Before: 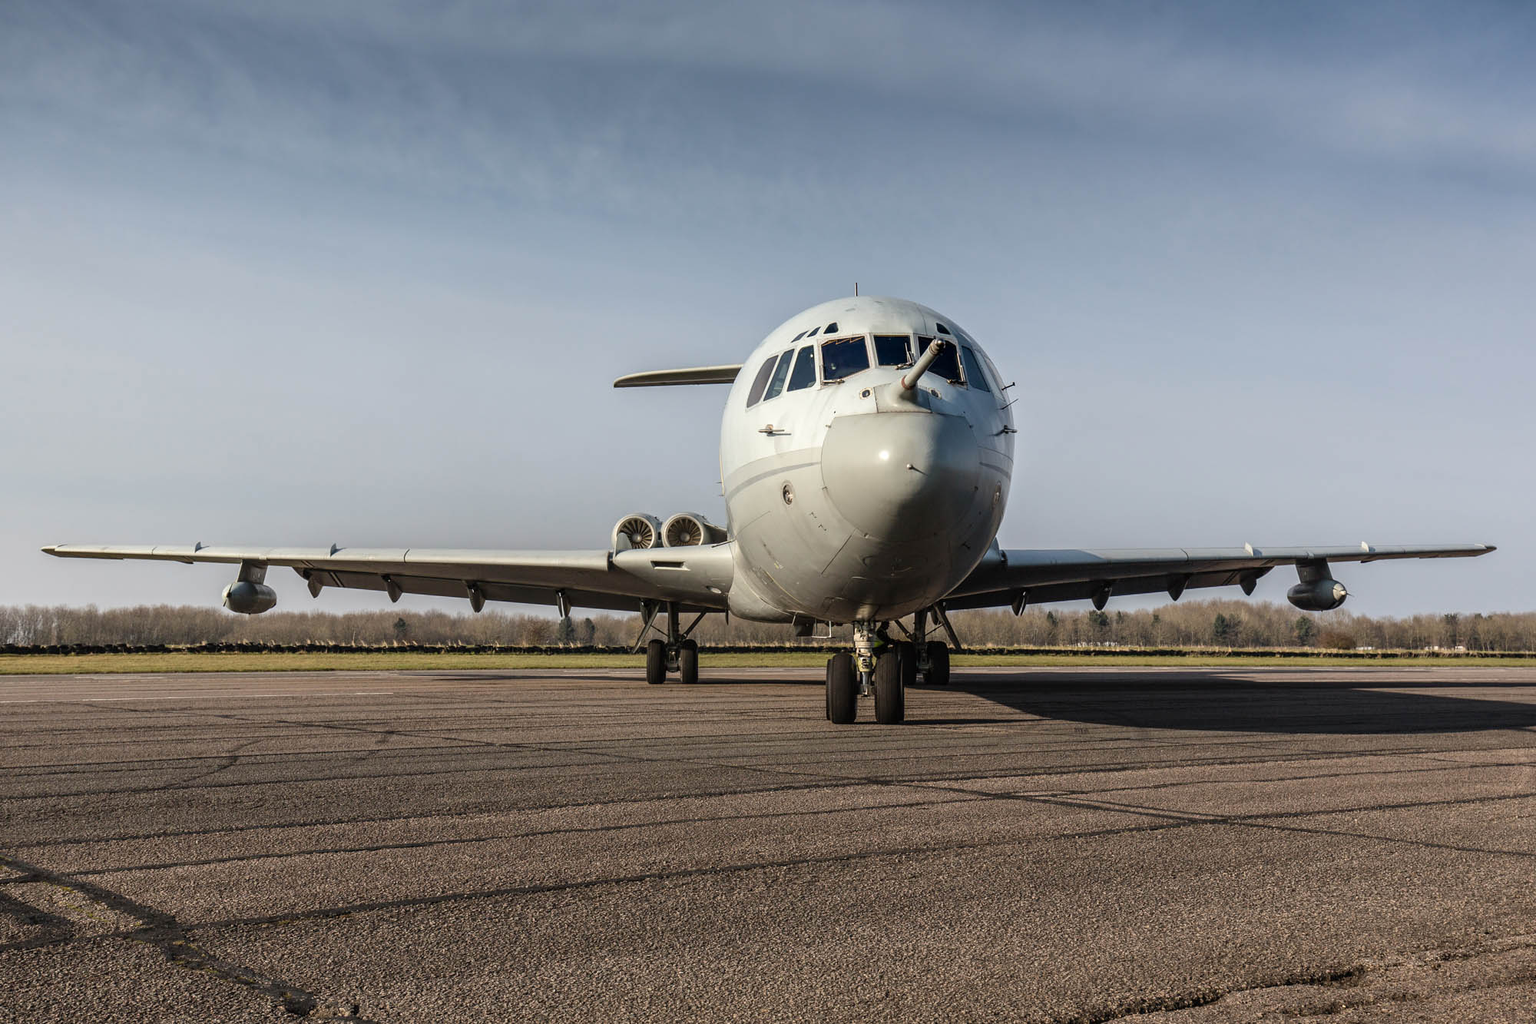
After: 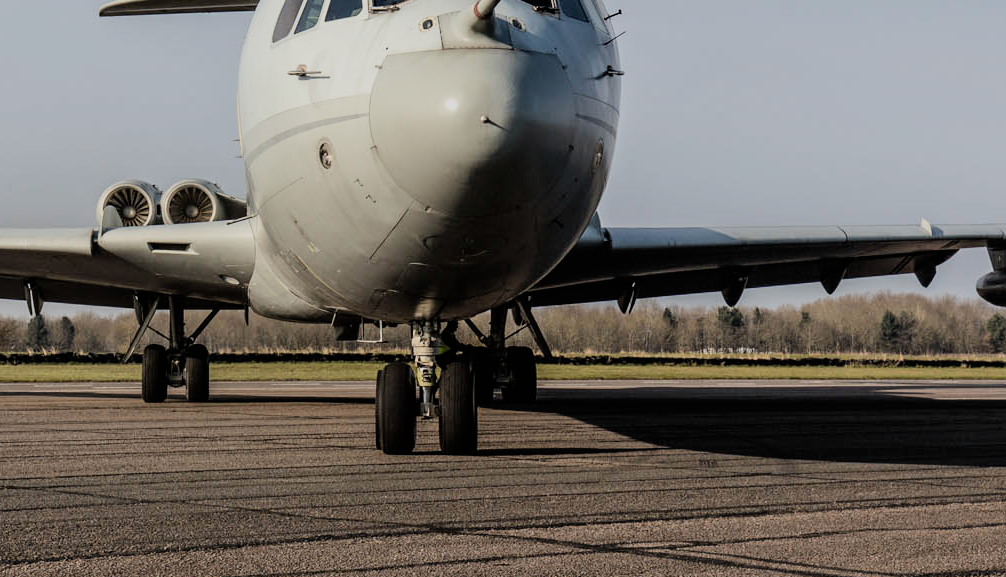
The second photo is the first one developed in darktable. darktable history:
crop: left 35.03%, top 36.625%, right 14.663%, bottom 20.057%
filmic rgb: black relative exposure -7.65 EV, white relative exposure 4.56 EV, hardness 3.61, contrast 1.106
